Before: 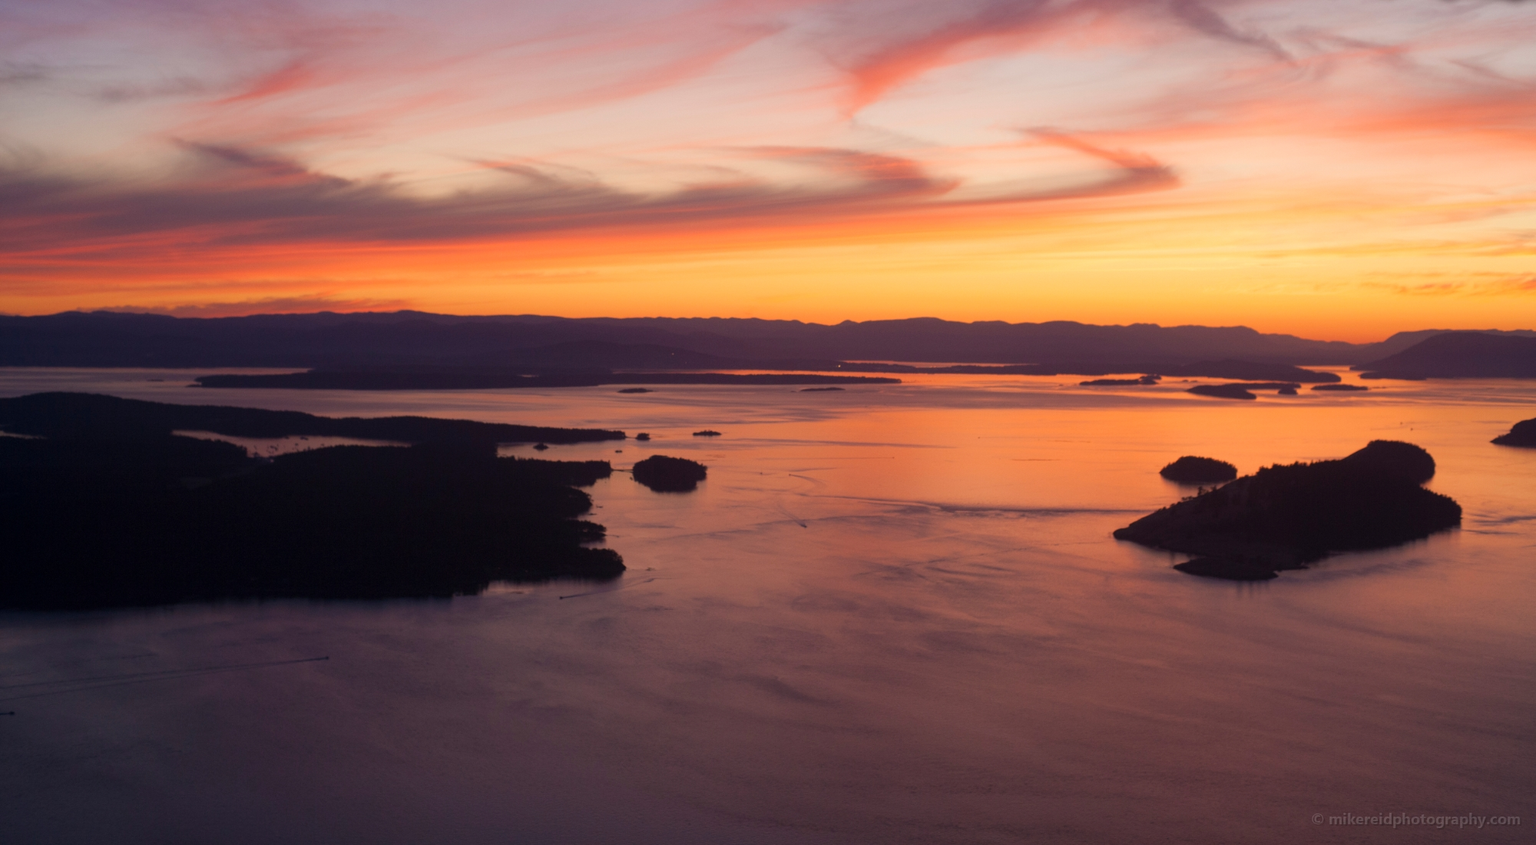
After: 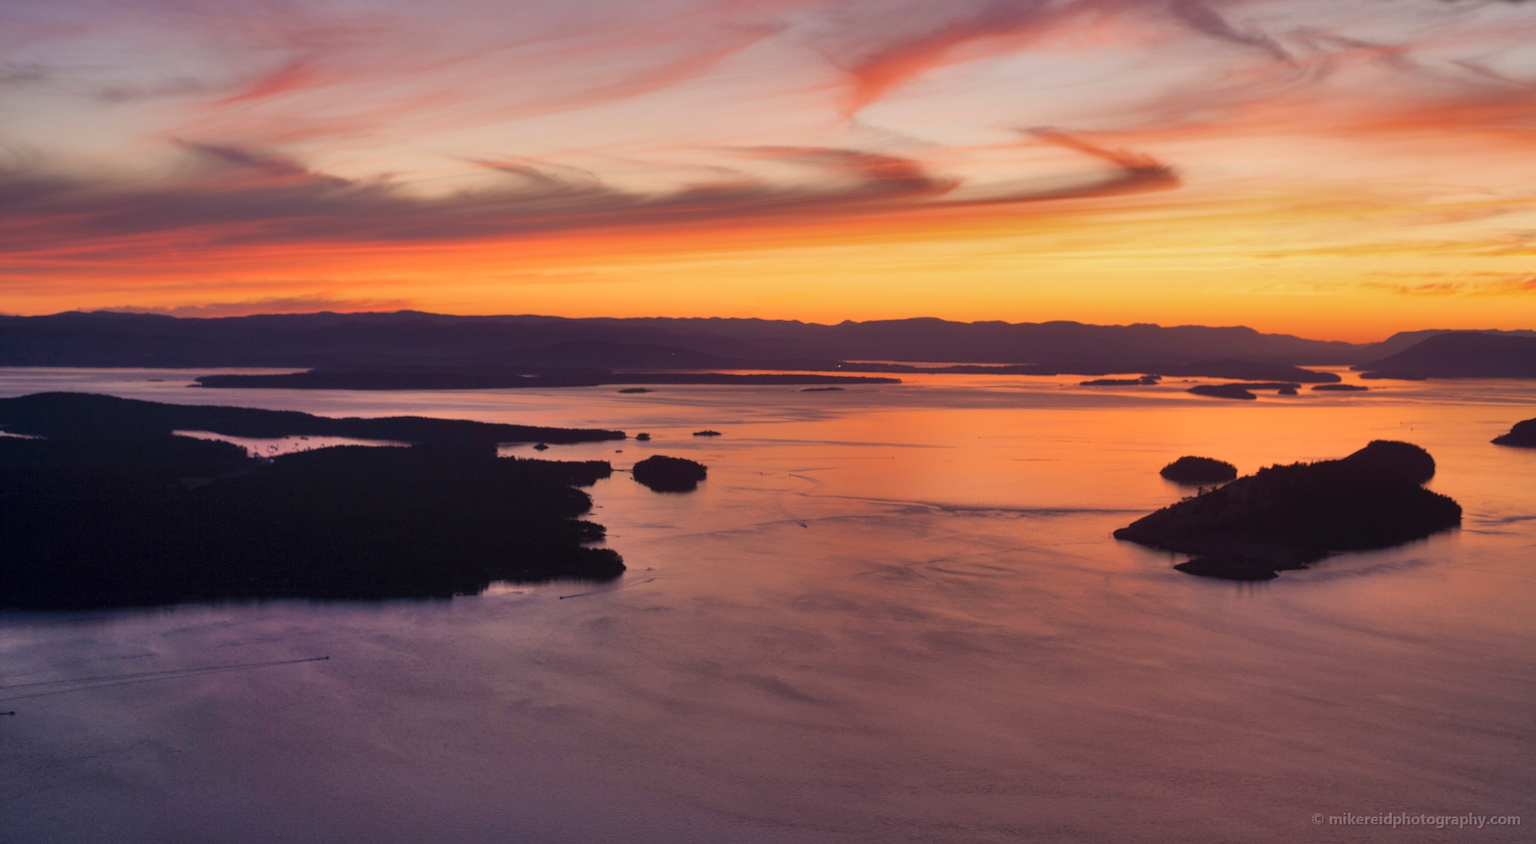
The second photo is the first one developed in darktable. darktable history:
shadows and highlights: shadows 59.62, highlights -60.41, soften with gaussian
